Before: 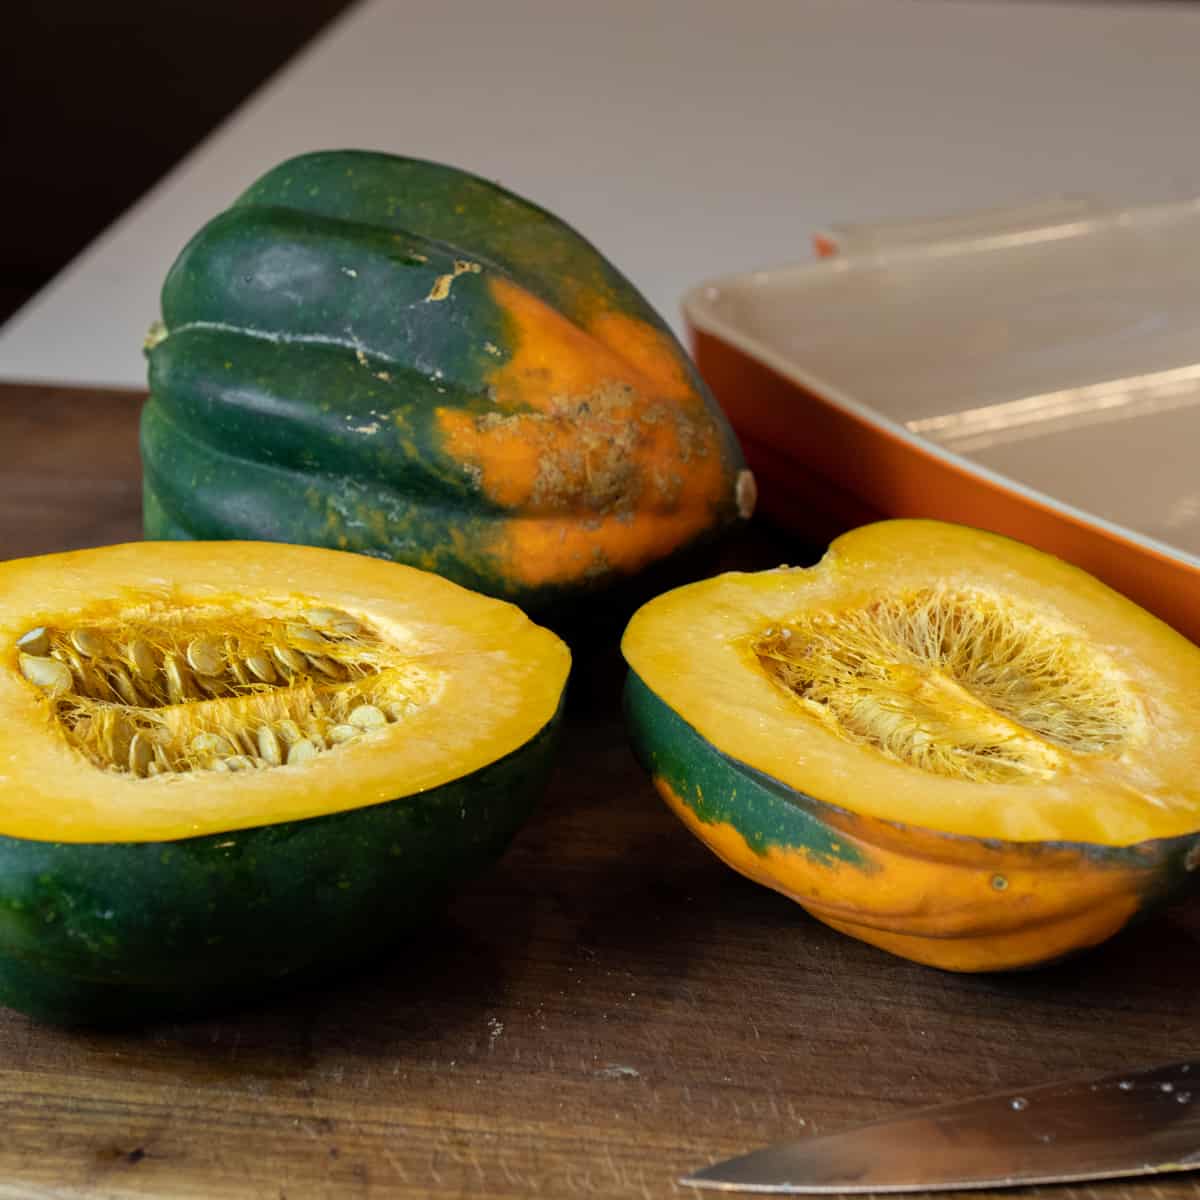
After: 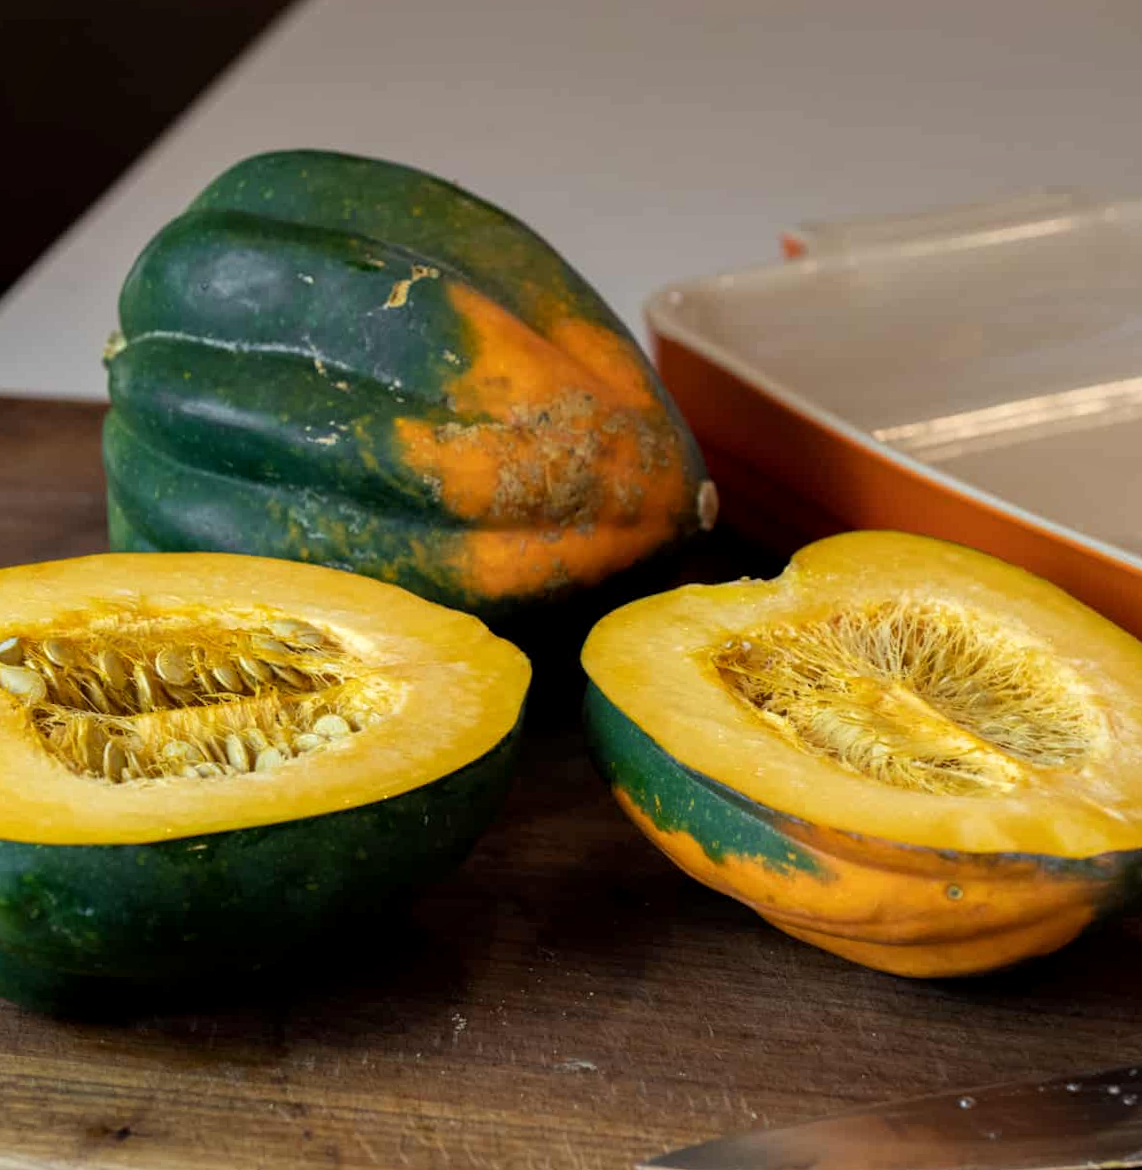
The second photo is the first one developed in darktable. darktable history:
local contrast: highlights 100%, shadows 100%, detail 120%, midtone range 0.2
rotate and perspective: rotation 0.074°, lens shift (vertical) 0.096, lens shift (horizontal) -0.041, crop left 0.043, crop right 0.952, crop top 0.024, crop bottom 0.979
